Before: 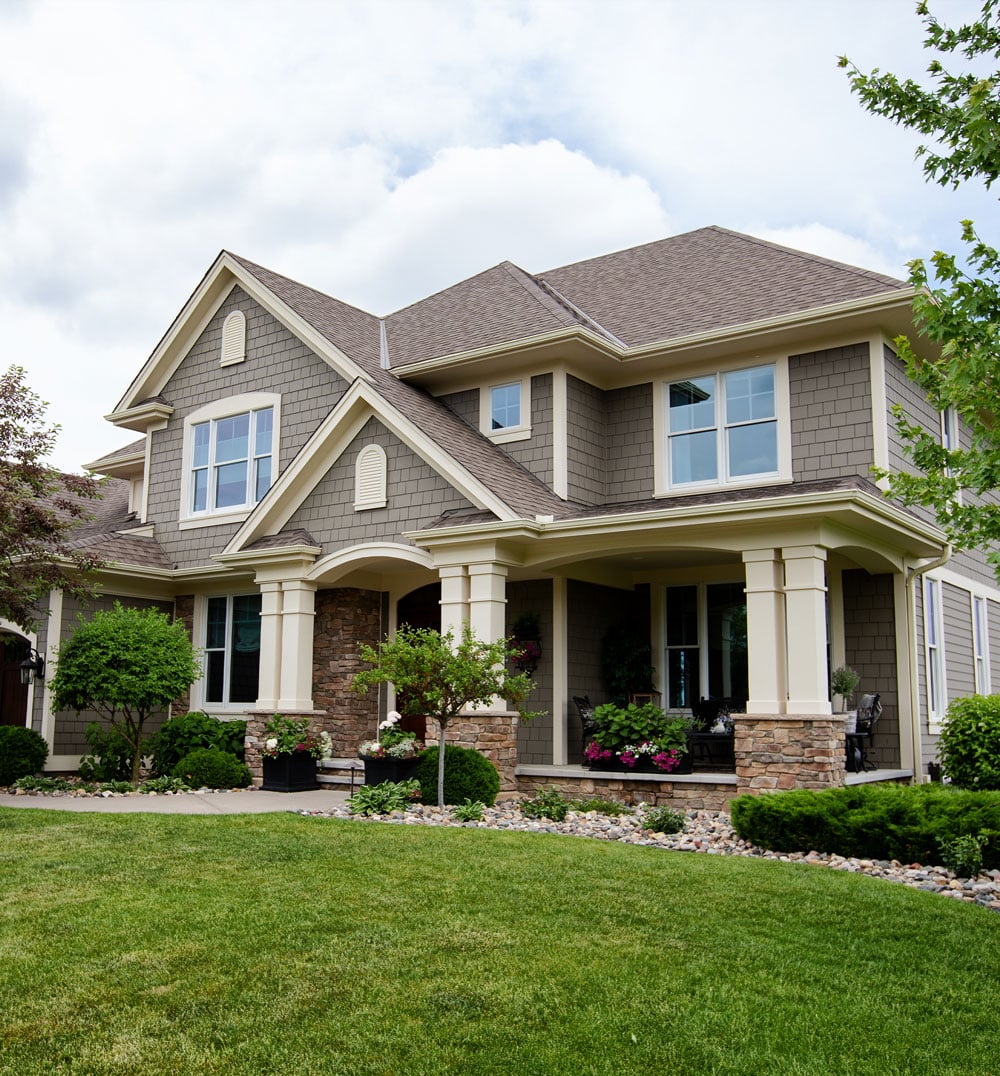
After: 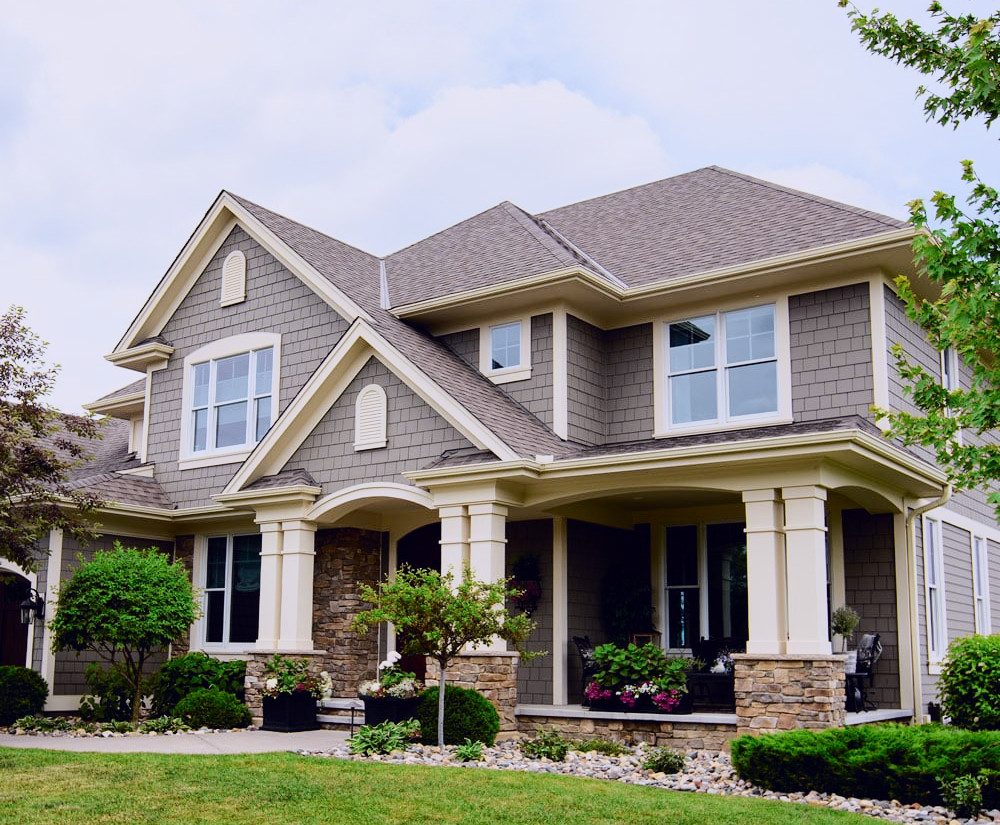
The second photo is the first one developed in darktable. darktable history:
crop: top 5.667%, bottom 17.637%
tone curve: curves: ch0 [(0.003, 0.003) (0.104, 0.069) (0.236, 0.218) (0.401, 0.443) (0.495, 0.55) (0.625, 0.67) (0.819, 0.841) (0.96, 0.899)]; ch1 [(0, 0) (0.161, 0.092) (0.37, 0.302) (0.424, 0.402) (0.45, 0.466) (0.495, 0.506) (0.573, 0.571) (0.638, 0.641) (0.751, 0.741) (1, 1)]; ch2 [(0, 0) (0.352, 0.403) (0.466, 0.443) (0.524, 0.501) (0.56, 0.556) (1, 1)], color space Lab, independent channels, preserve colors none
